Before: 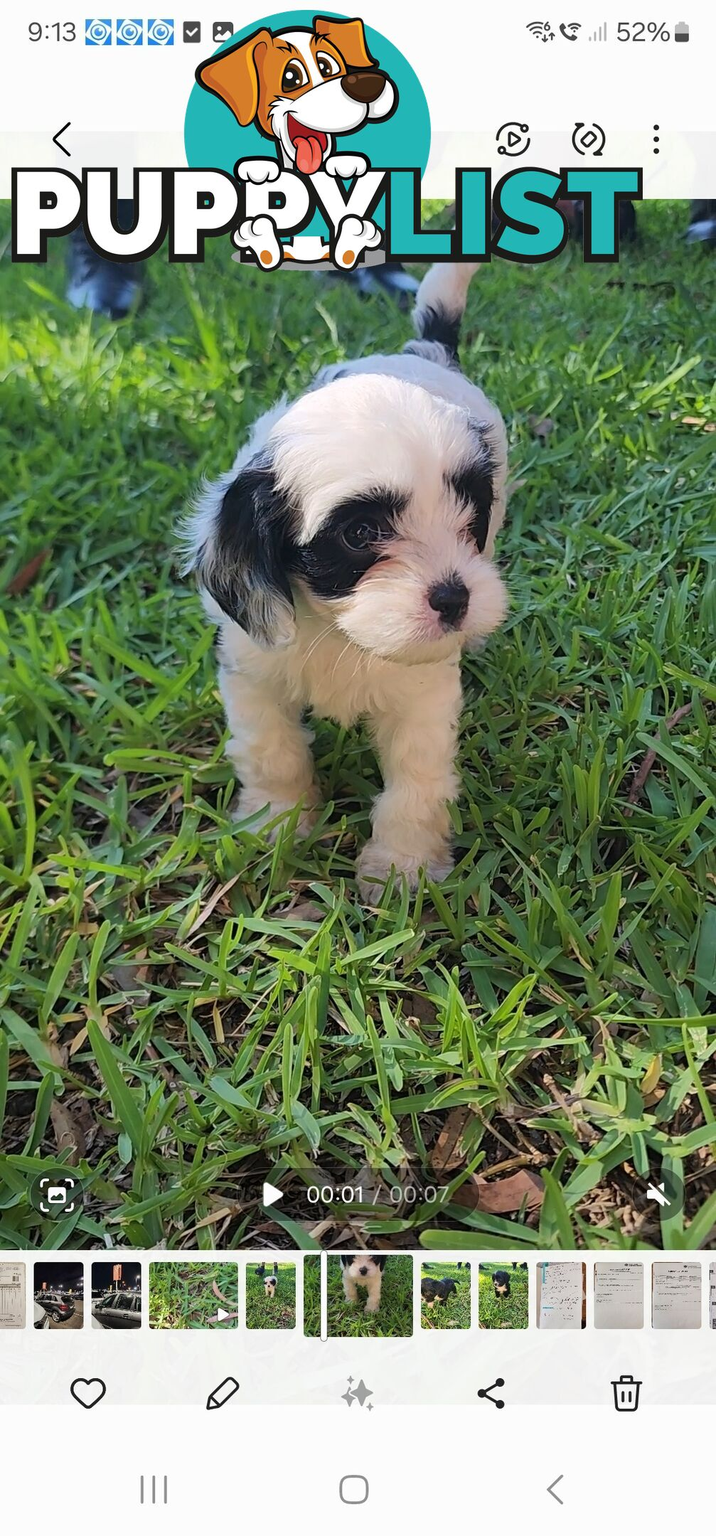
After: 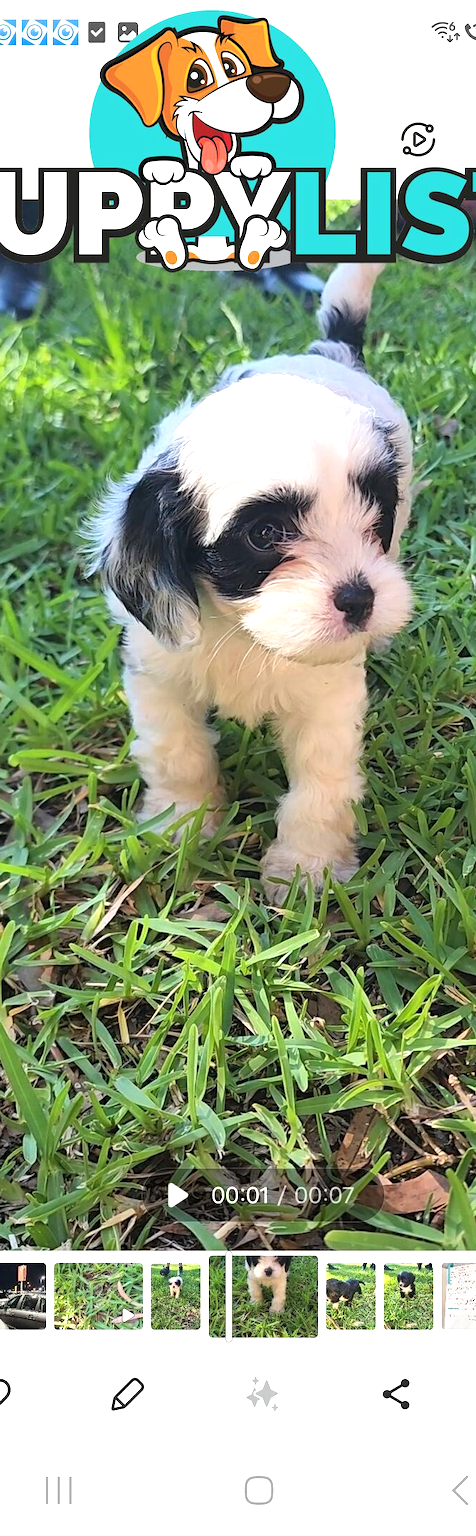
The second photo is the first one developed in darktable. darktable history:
crop and rotate: left 13.34%, right 20.03%
exposure: exposure 0.75 EV, compensate exposure bias true, compensate highlight preservation false
